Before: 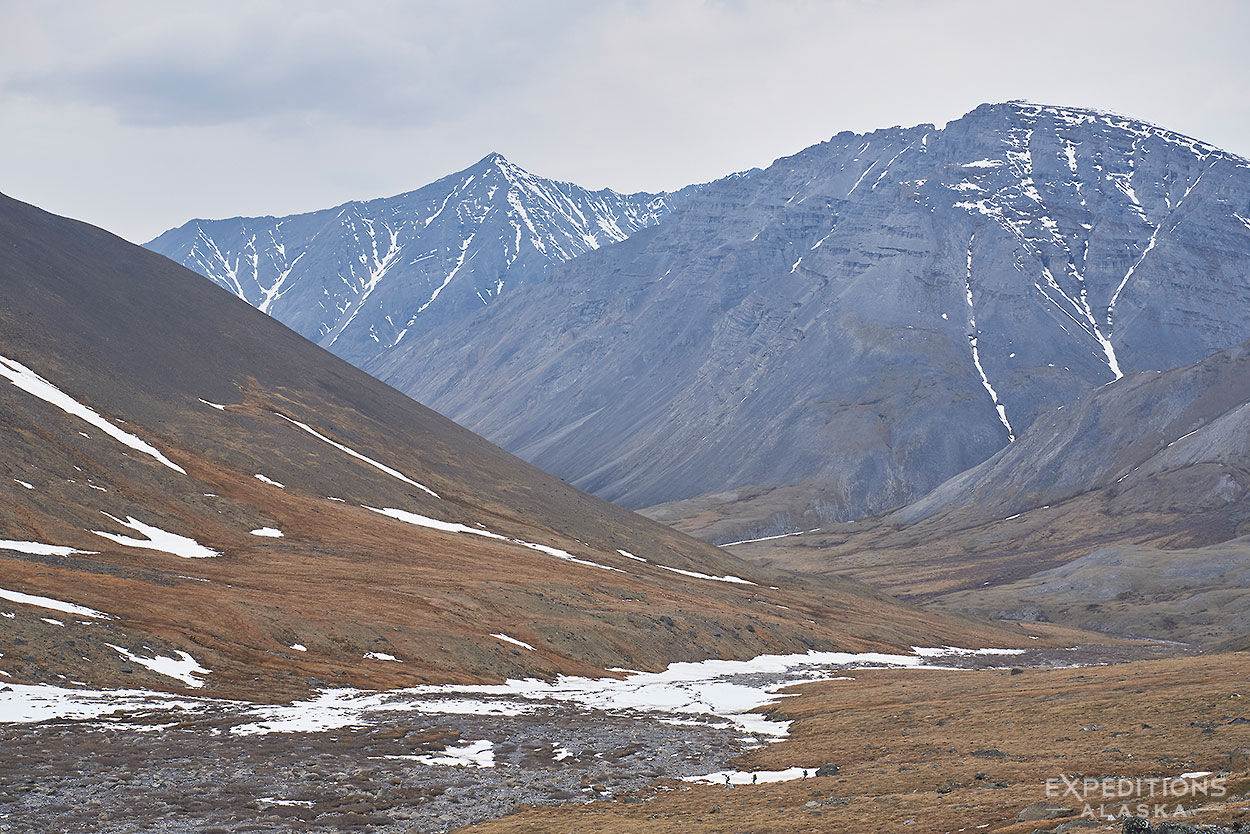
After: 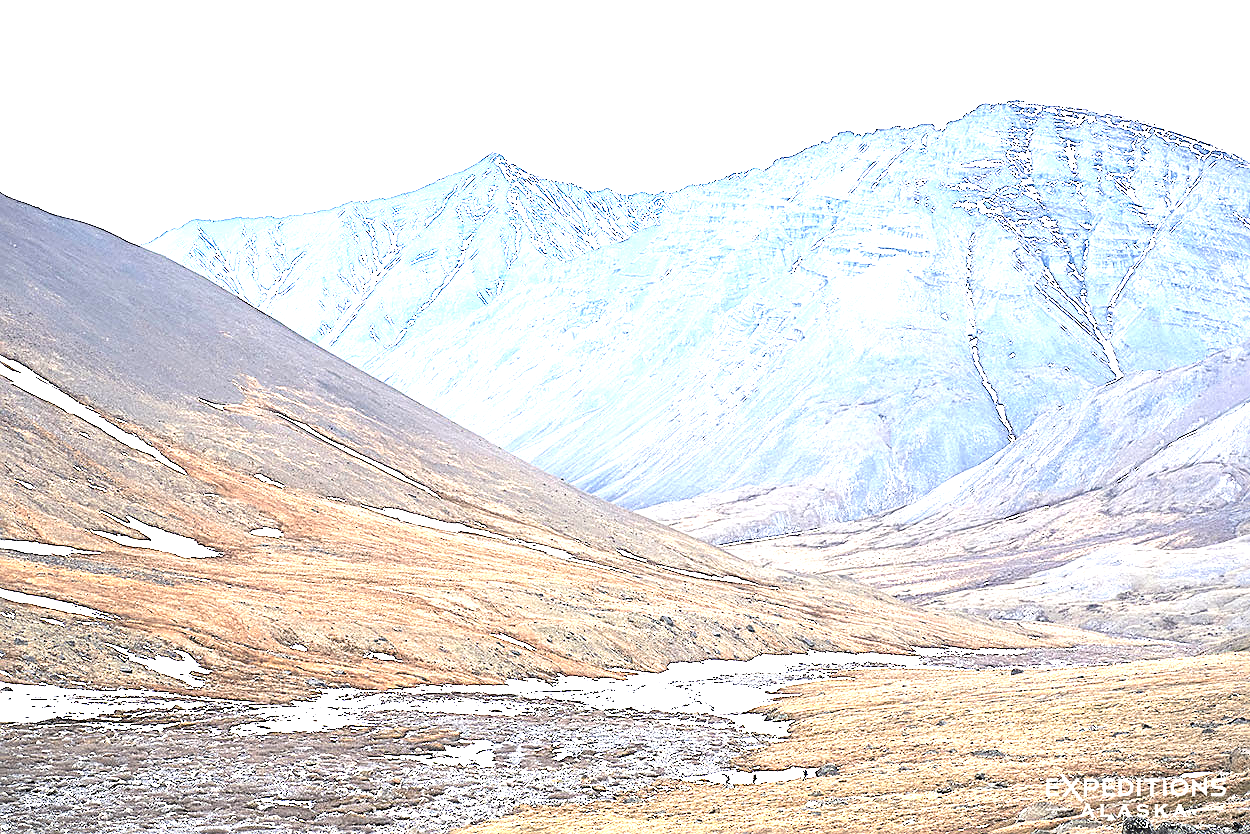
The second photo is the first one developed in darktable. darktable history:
exposure: black level correction 0, exposure 1.4 EV, compensate highlight preservation false
vignetting: fall-off start 100%, fall-off radius 64.94%, automatic ratio true, unbound false
sharpen: on, module defaults
tone equalizer: -8 EV -1.08 EV, -7 EV -1.01 EV, -6 EV -0.867 EV, -5 EV -0.578 EV, -3 EV 0.578 EV, -2 EV 0.867 EV, -1 EV 1.01 EV, +0 EV 1.08 EV, edges refinement/feathering 500, mask exposure compensation -1.57 EV, preserve details no
